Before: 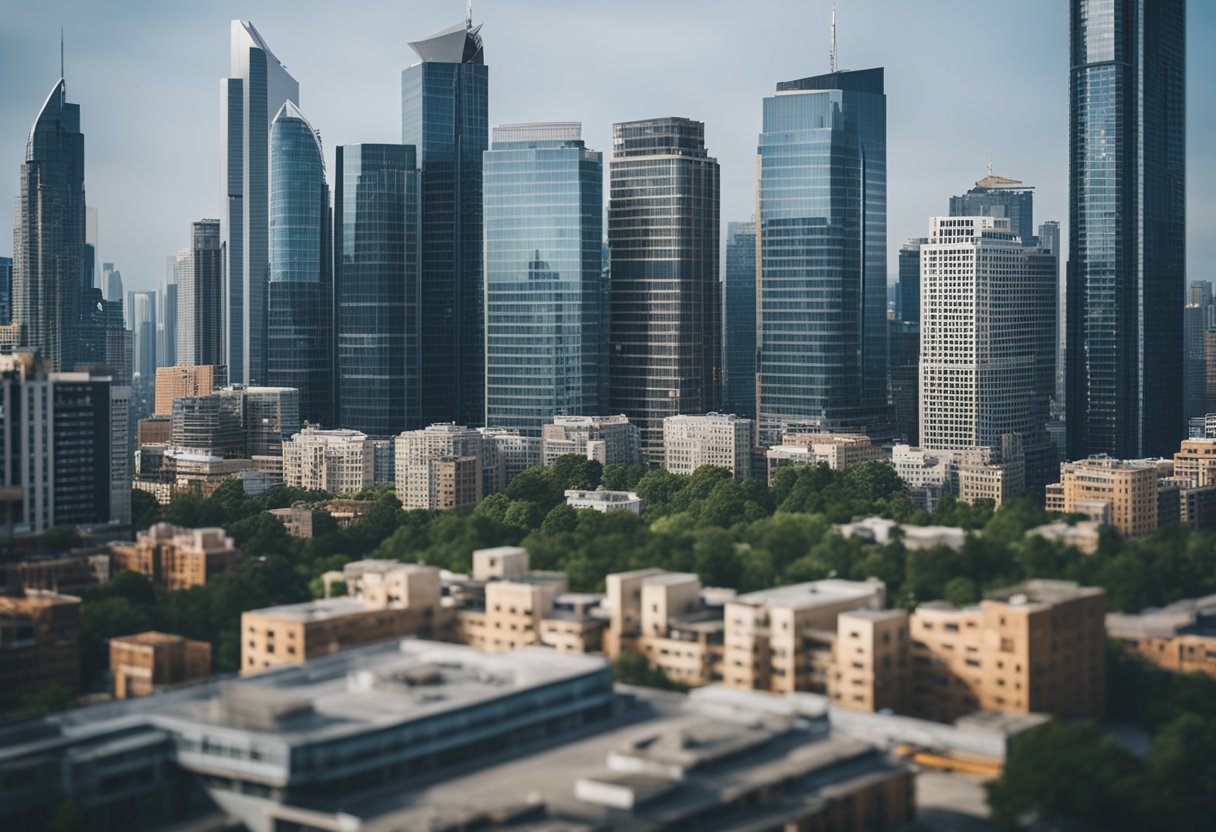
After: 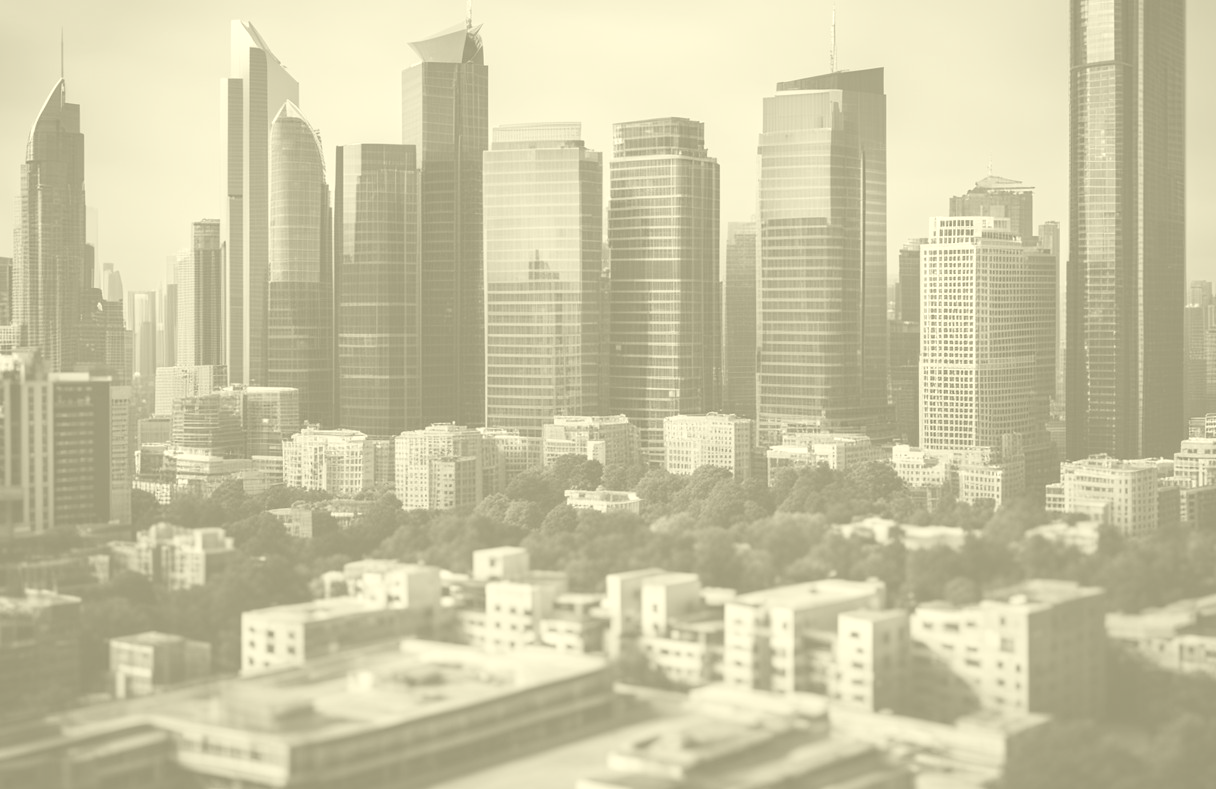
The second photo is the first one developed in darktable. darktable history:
crop and rotate: top 0%, bottom 5.097%
colorize: hue 43.2°, saturation 40%, version 1
